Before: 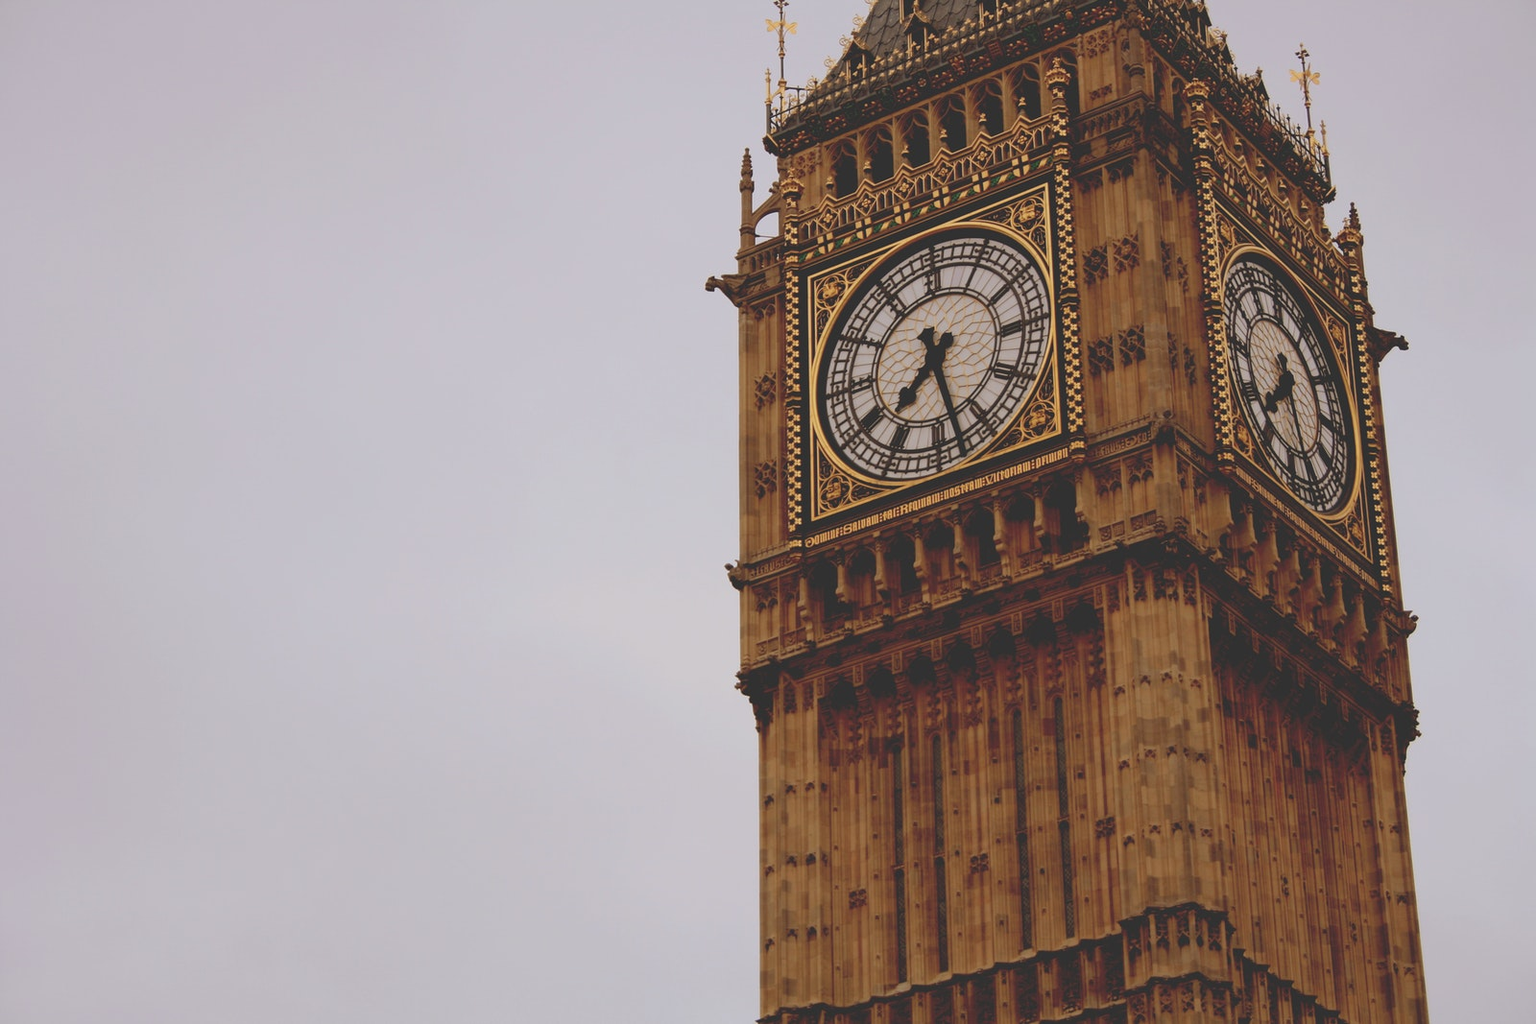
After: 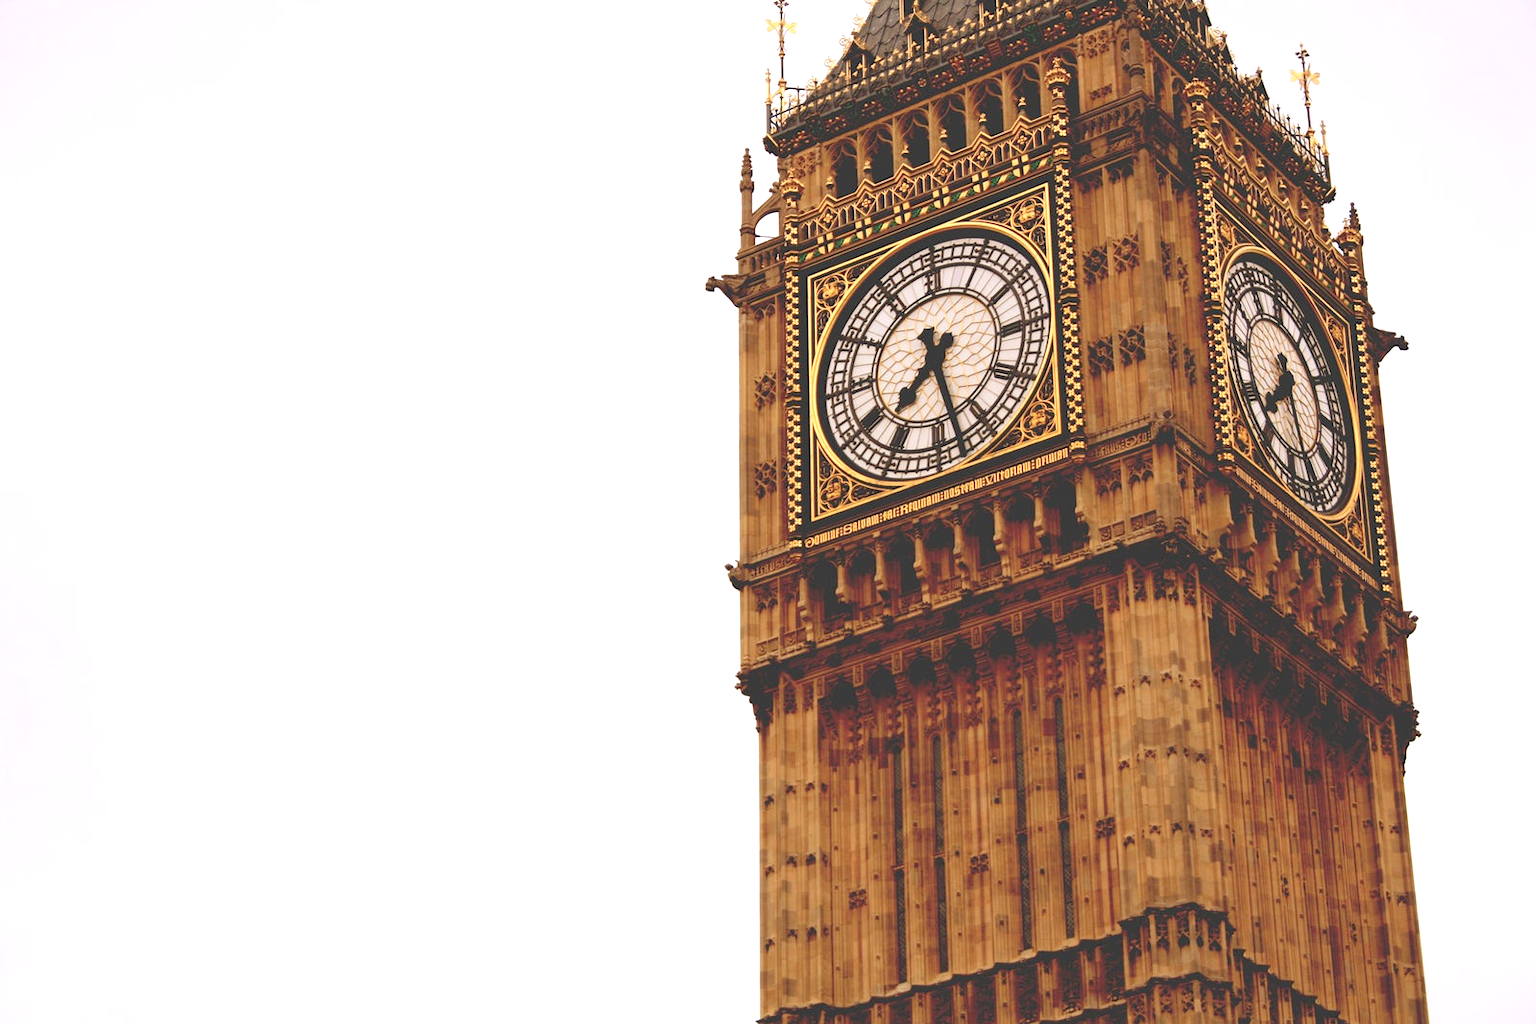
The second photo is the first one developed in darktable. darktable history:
exposure: black level correction 0.011, exposure 1.086 EV, compensate exposure bias true, compensate highlight preservation false
